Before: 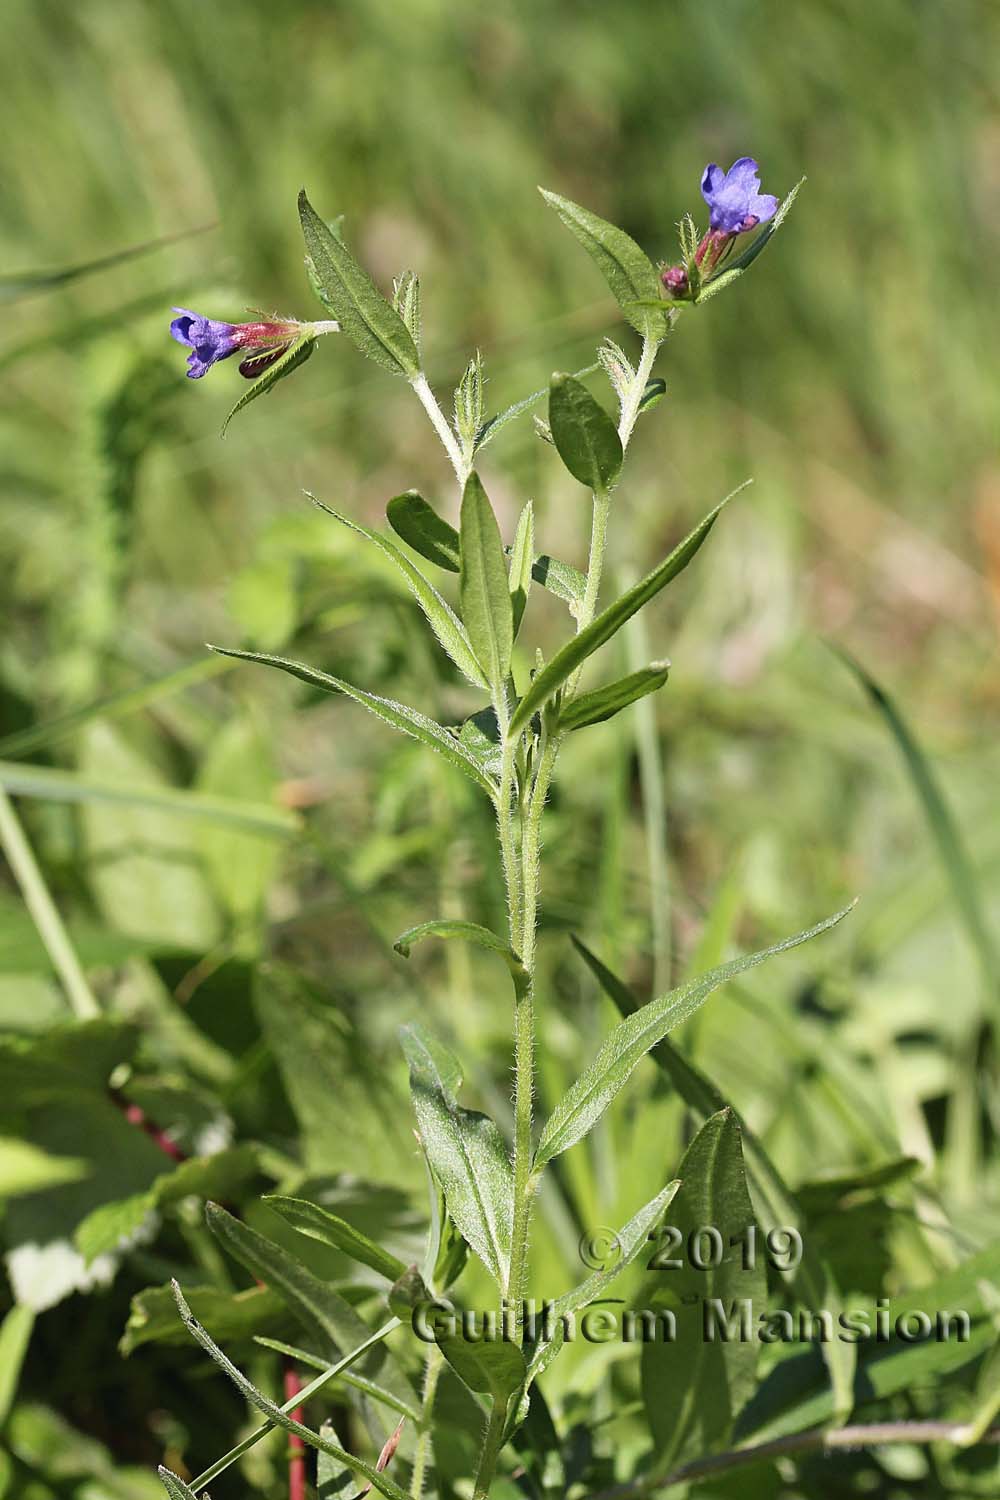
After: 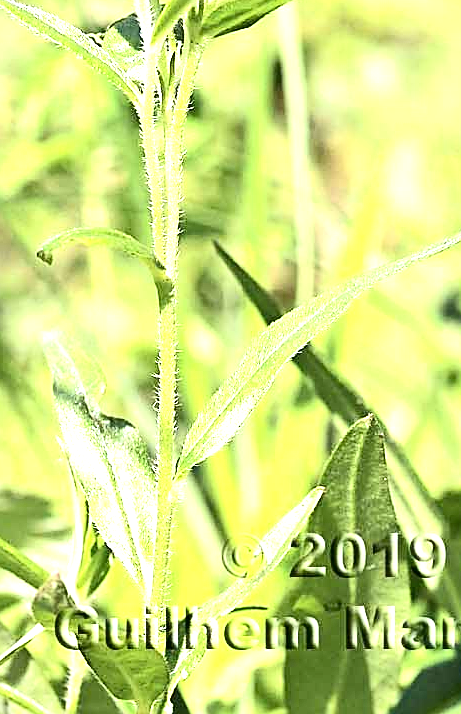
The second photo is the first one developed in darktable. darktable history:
crop: left 35.768%, top 46.258%, right 18.107%, bottom 6.125%
sharpen: on, module defaults
exposure: black level correction 0.001, exposure 1.737 EV, compensate highlight preservation false
contrast brightness saturation: contrast 0.216
